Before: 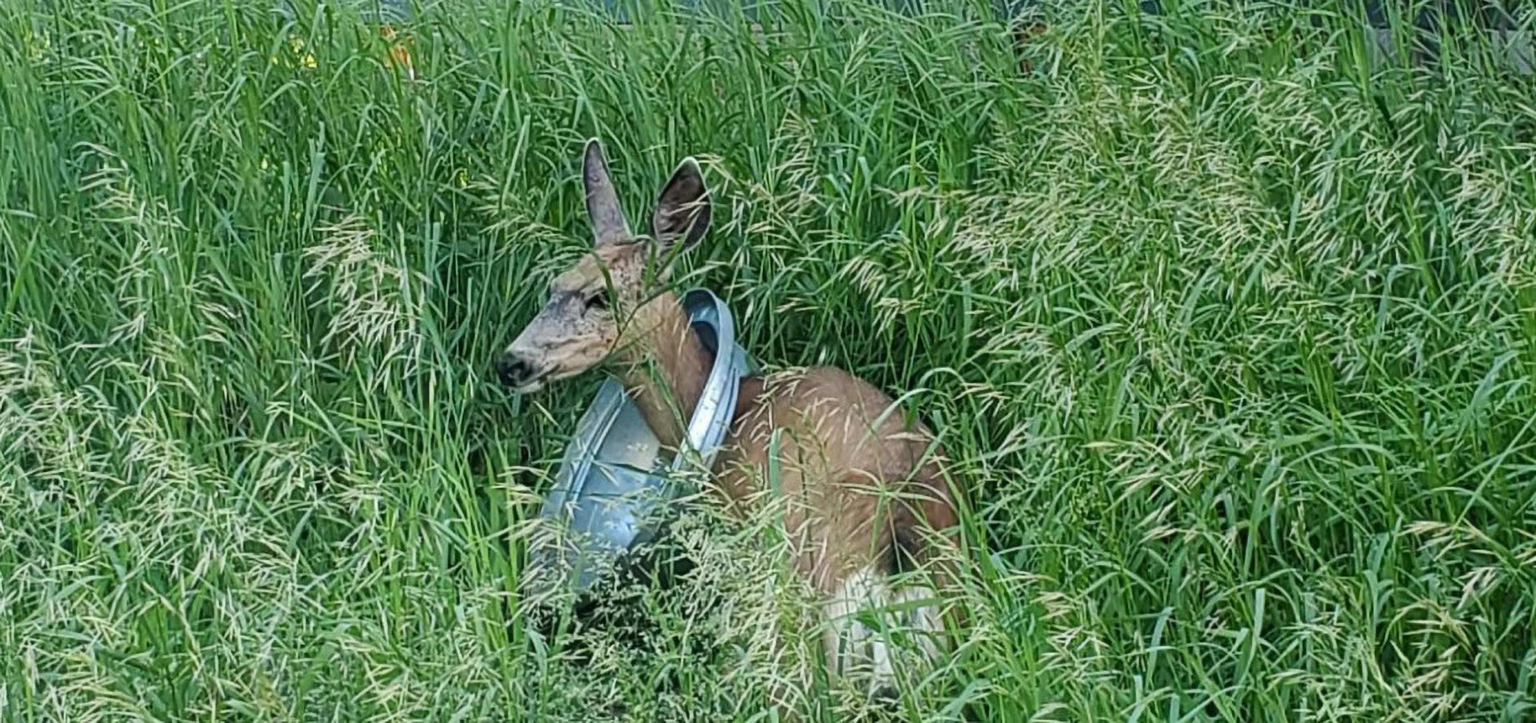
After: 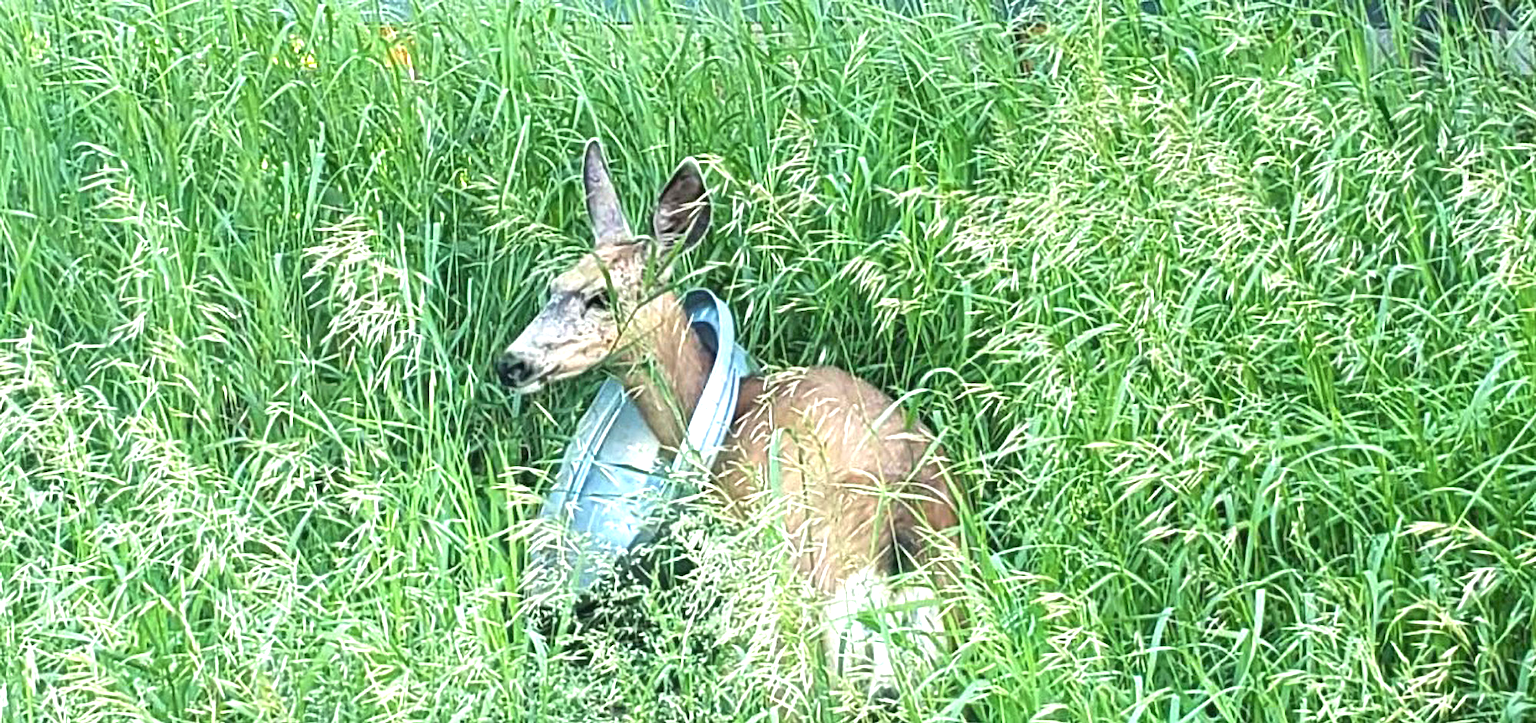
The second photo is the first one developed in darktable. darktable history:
exposure: black level correction 0, exposure 1.39 EV, compensate exposure bias true, compensate highlight preservation false
